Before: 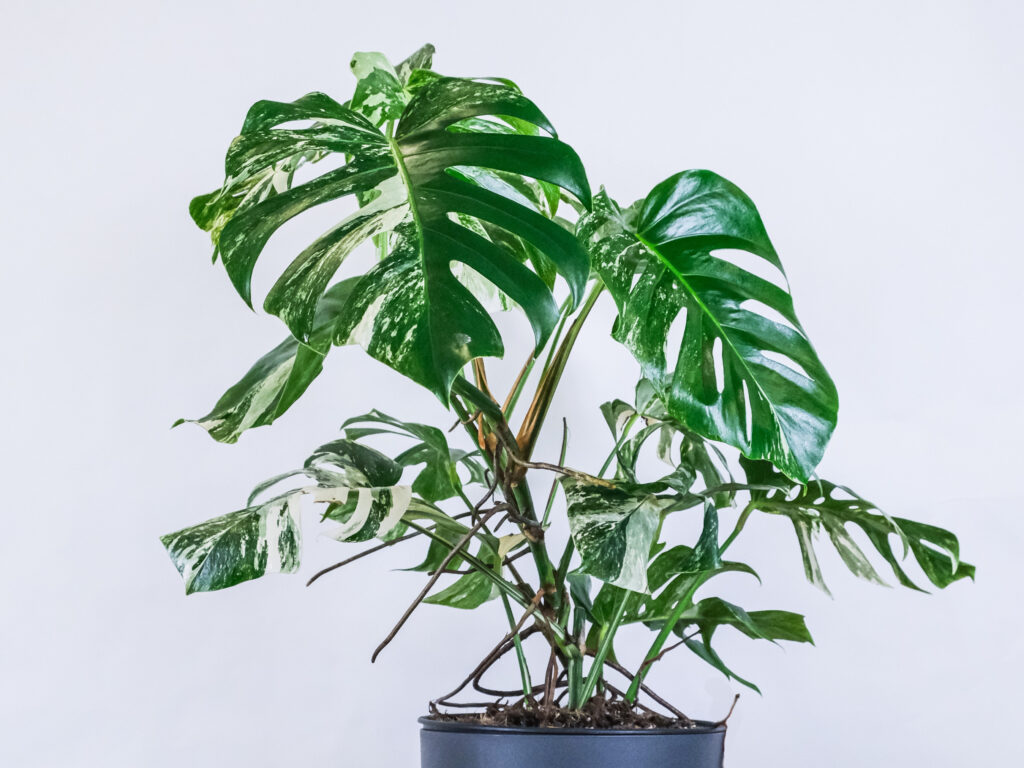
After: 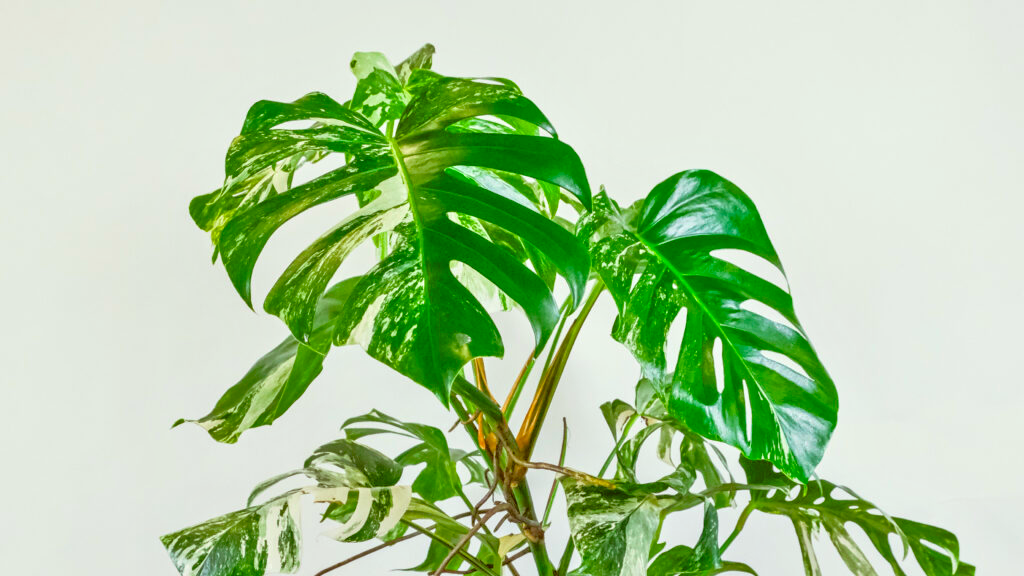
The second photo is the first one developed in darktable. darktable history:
color balance rgb: linear chroma grading › global chroma 15%, perceptual saturation grading › global saturation 30%
crop: bottom 24.988%
color correction: highlights a* -5.3, highlights b* 9.8, shadows a* 9.8, shadows b* 24.26
tone equalizer: -7 EV 0.15 EV, -6 EV 0.6 EV, -5 EV 1.15 EV, -4 EV 1.33 EV, -3 EV 1.15 EV, -2 EV 0.6 EV, -1 EV 0.15 EV, mask exposure compensation -0.5 EV
